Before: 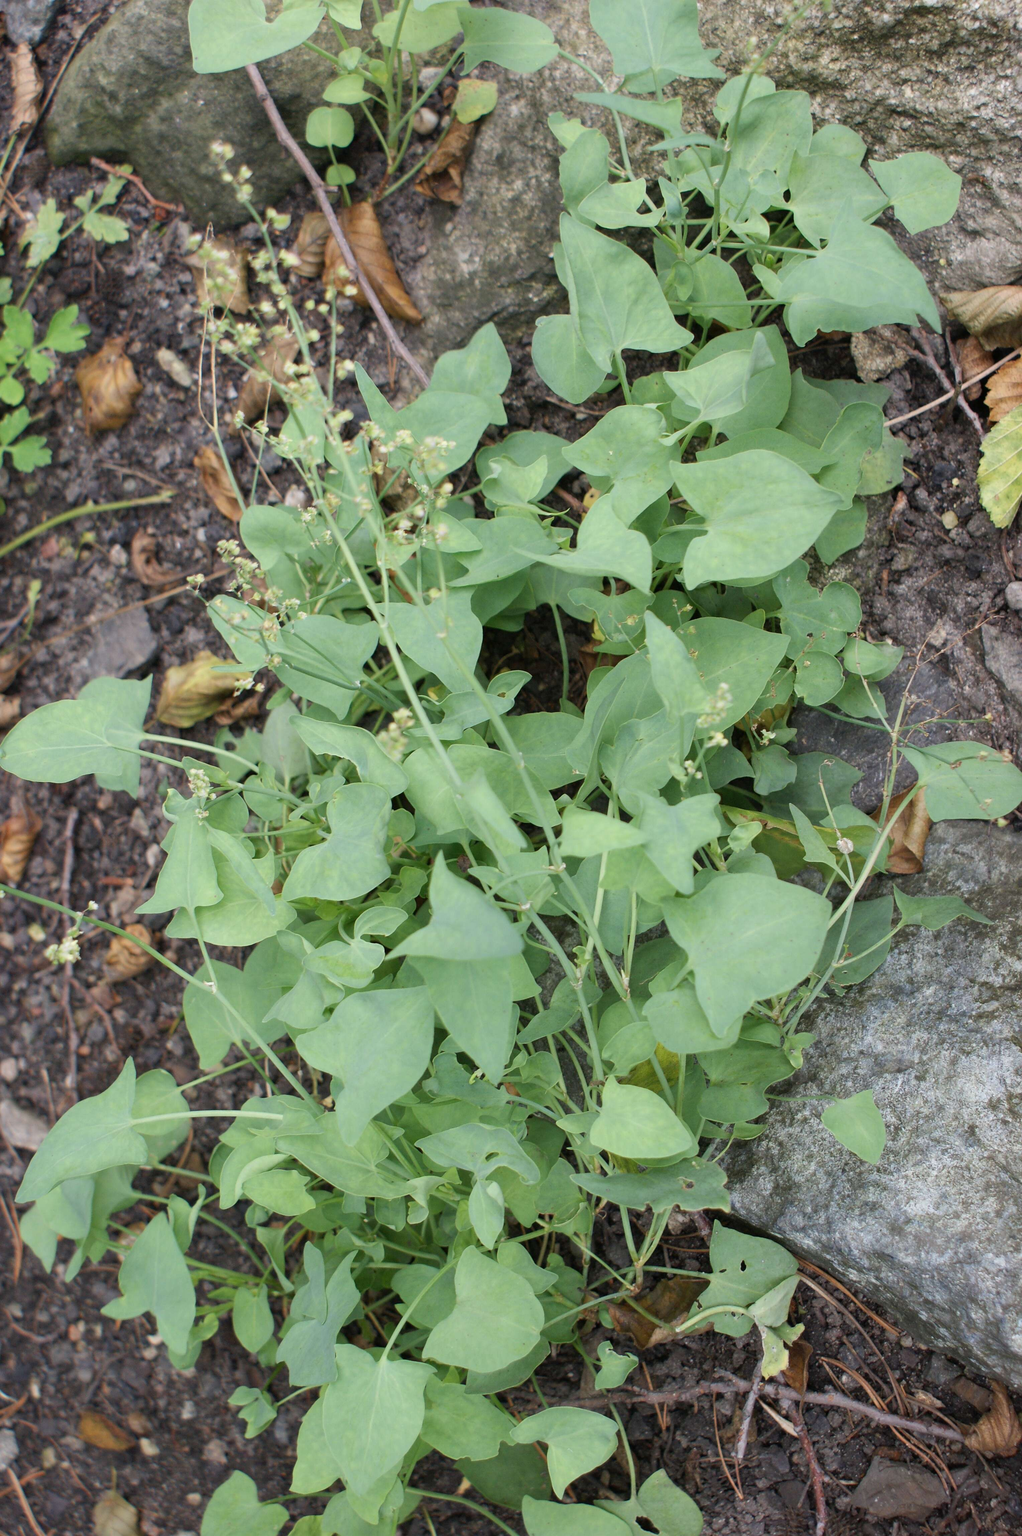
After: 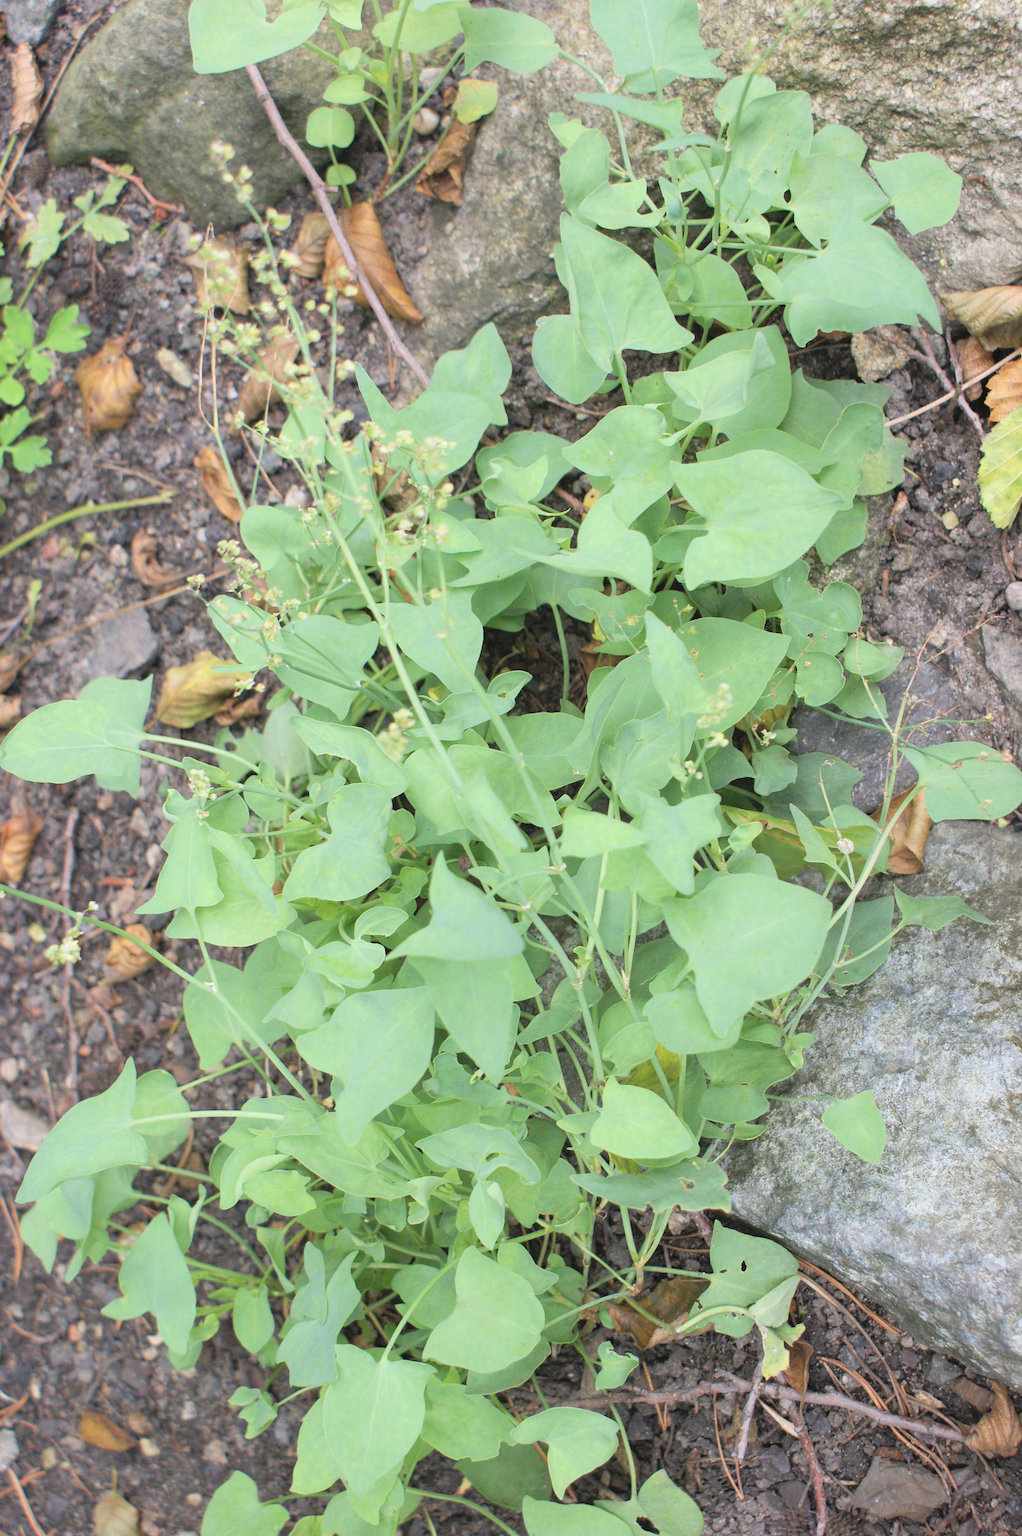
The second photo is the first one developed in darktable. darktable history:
contrast brightness saturation: contrast 0.105, brightness 0.306, saturation 0.142
